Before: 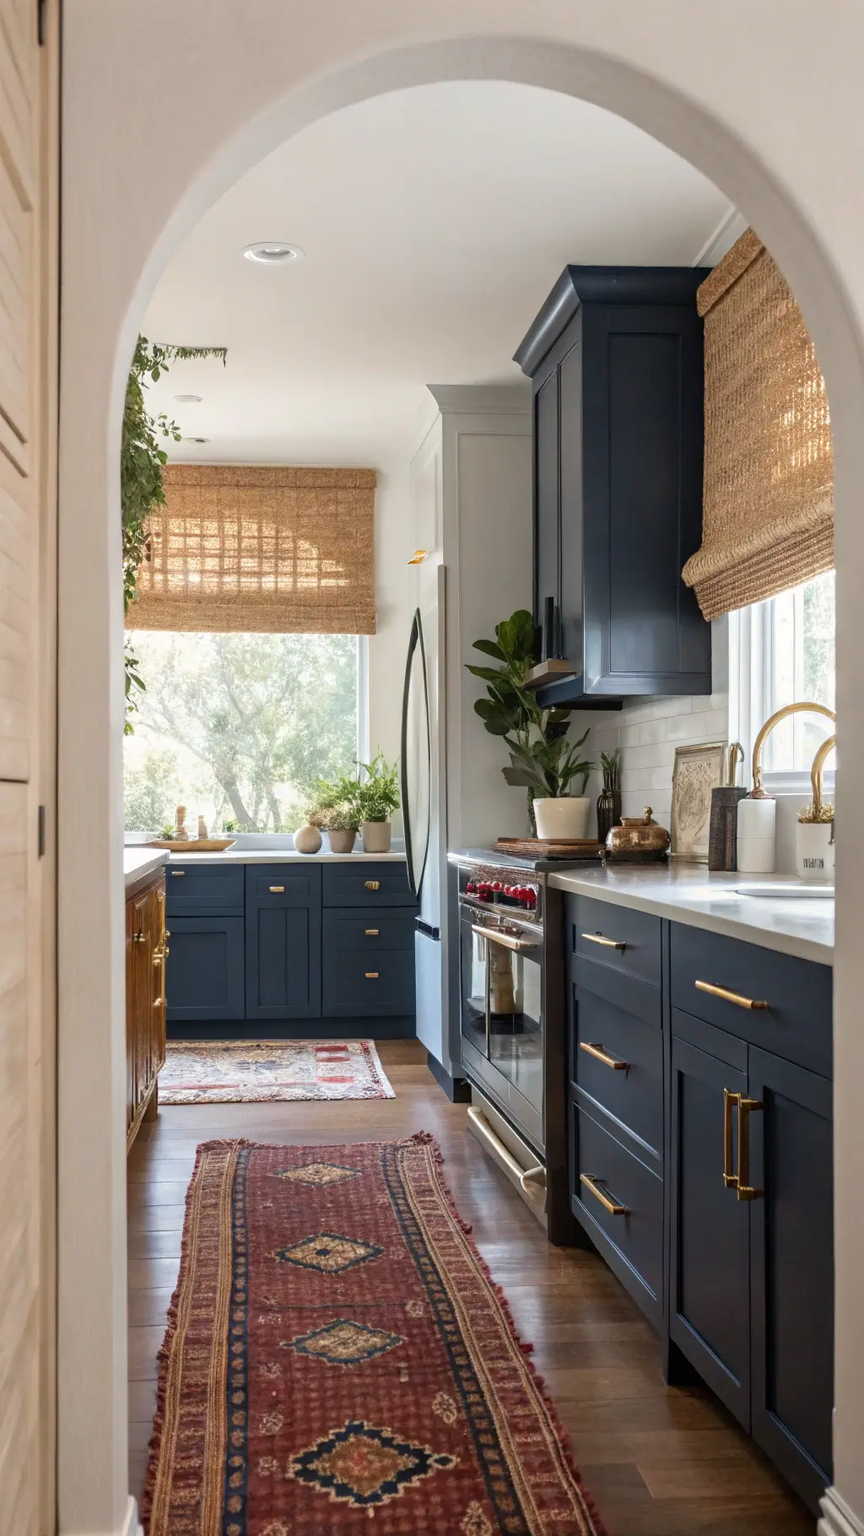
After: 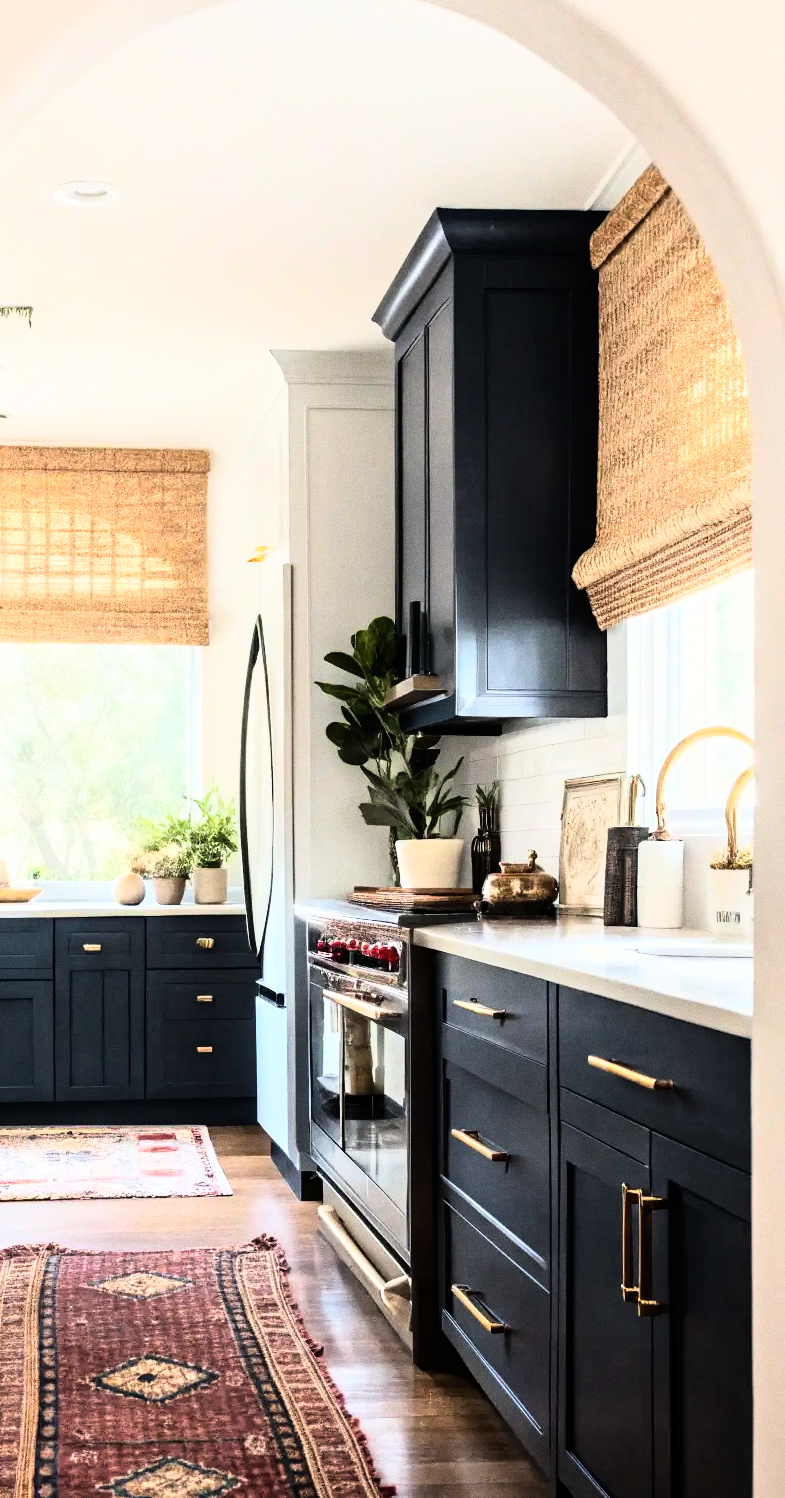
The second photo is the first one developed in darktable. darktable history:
grain: strength 26%
rgb curve: curves: ch0 [(0, 0) (0.21, 0.15) (0.24, 0.21) (0.5, 0.75) (0.75, 0.96) (0.89, 0.99) (1, 1)]; ch1 [(0, 0.02) (0.21, 0.13) (0.25, 0.2) (0.5, 0.67) (0.75, 0.9) (0.89, 0.97) (1, 1)]; ch2 [(0, 0.02) (0.21, 0.13) (0.25, 0.2) (0.5, 0.67) (0.75, 0.9) (0.89, 0.97) (1, 1)], compensate middle gray true
crop: left 23.095%, top 5.827%, bottom 11.854%
